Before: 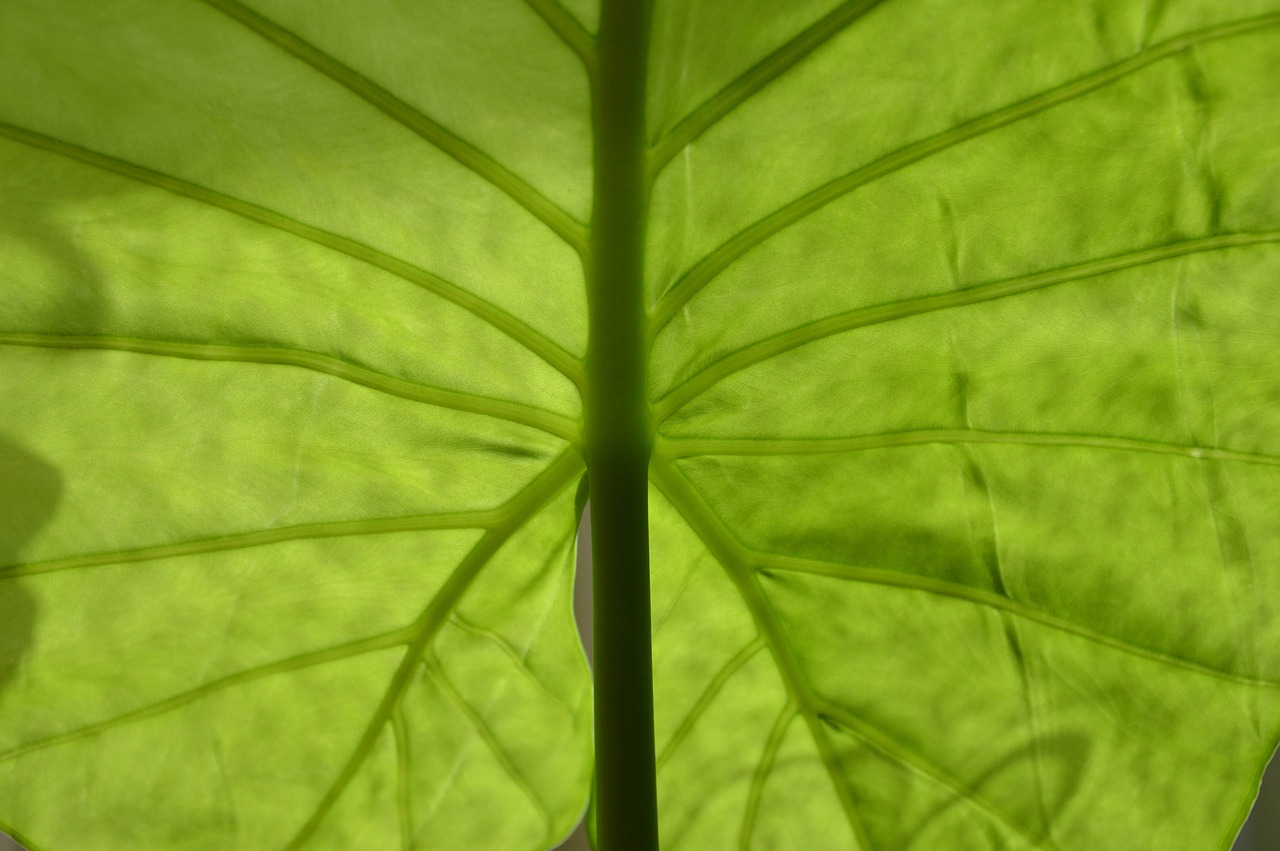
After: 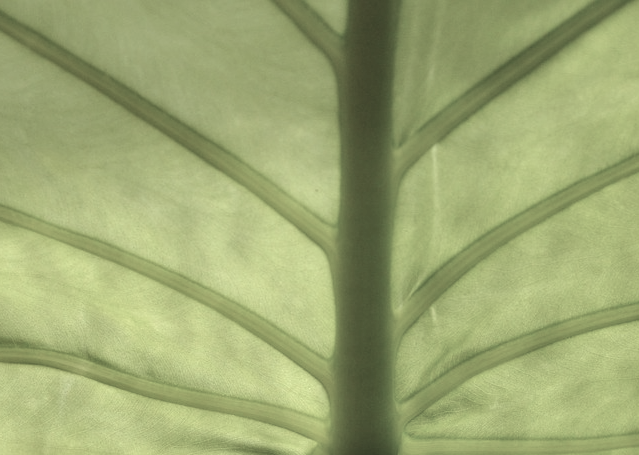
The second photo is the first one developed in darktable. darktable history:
exposure: compensate exposure bias true, compensate highlight preservation false
shadows and highlights: shadows 37.32, highlights -27.96, highlights color adjustment 0.29%, soften with gaussian
crop: left 19.777%, right 30.239%, bottom 46.485%
contrast brightness saturation: brightness 0.189, saturation -0.512
local contrast: highlights 2%, shadows 4%, detail 133%
